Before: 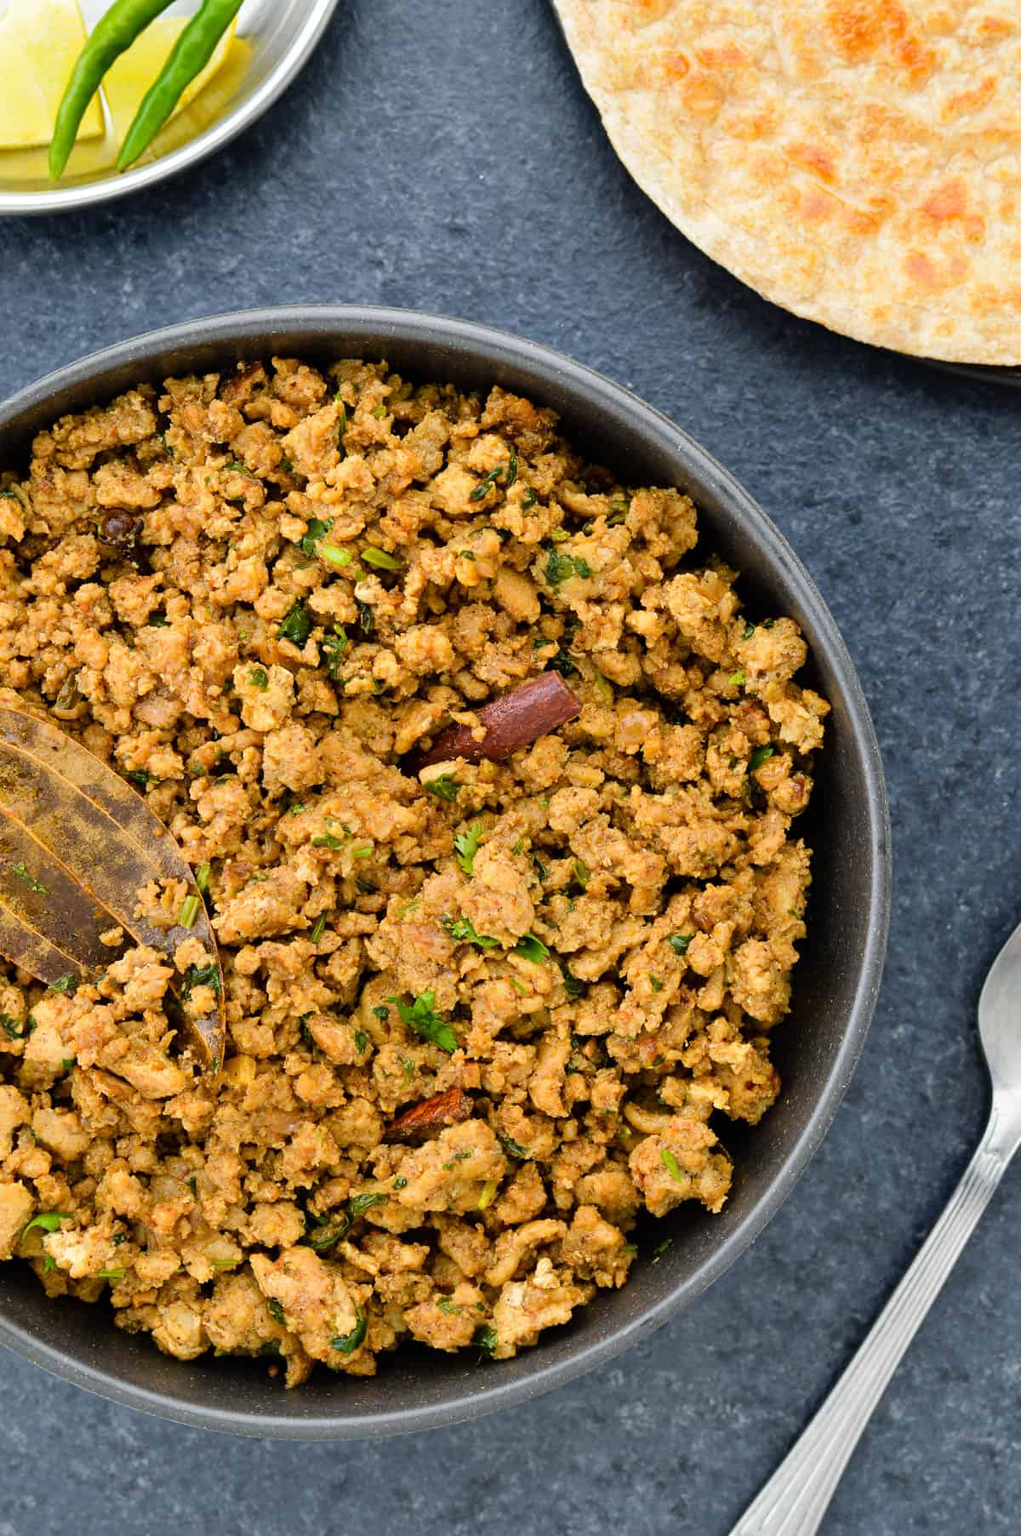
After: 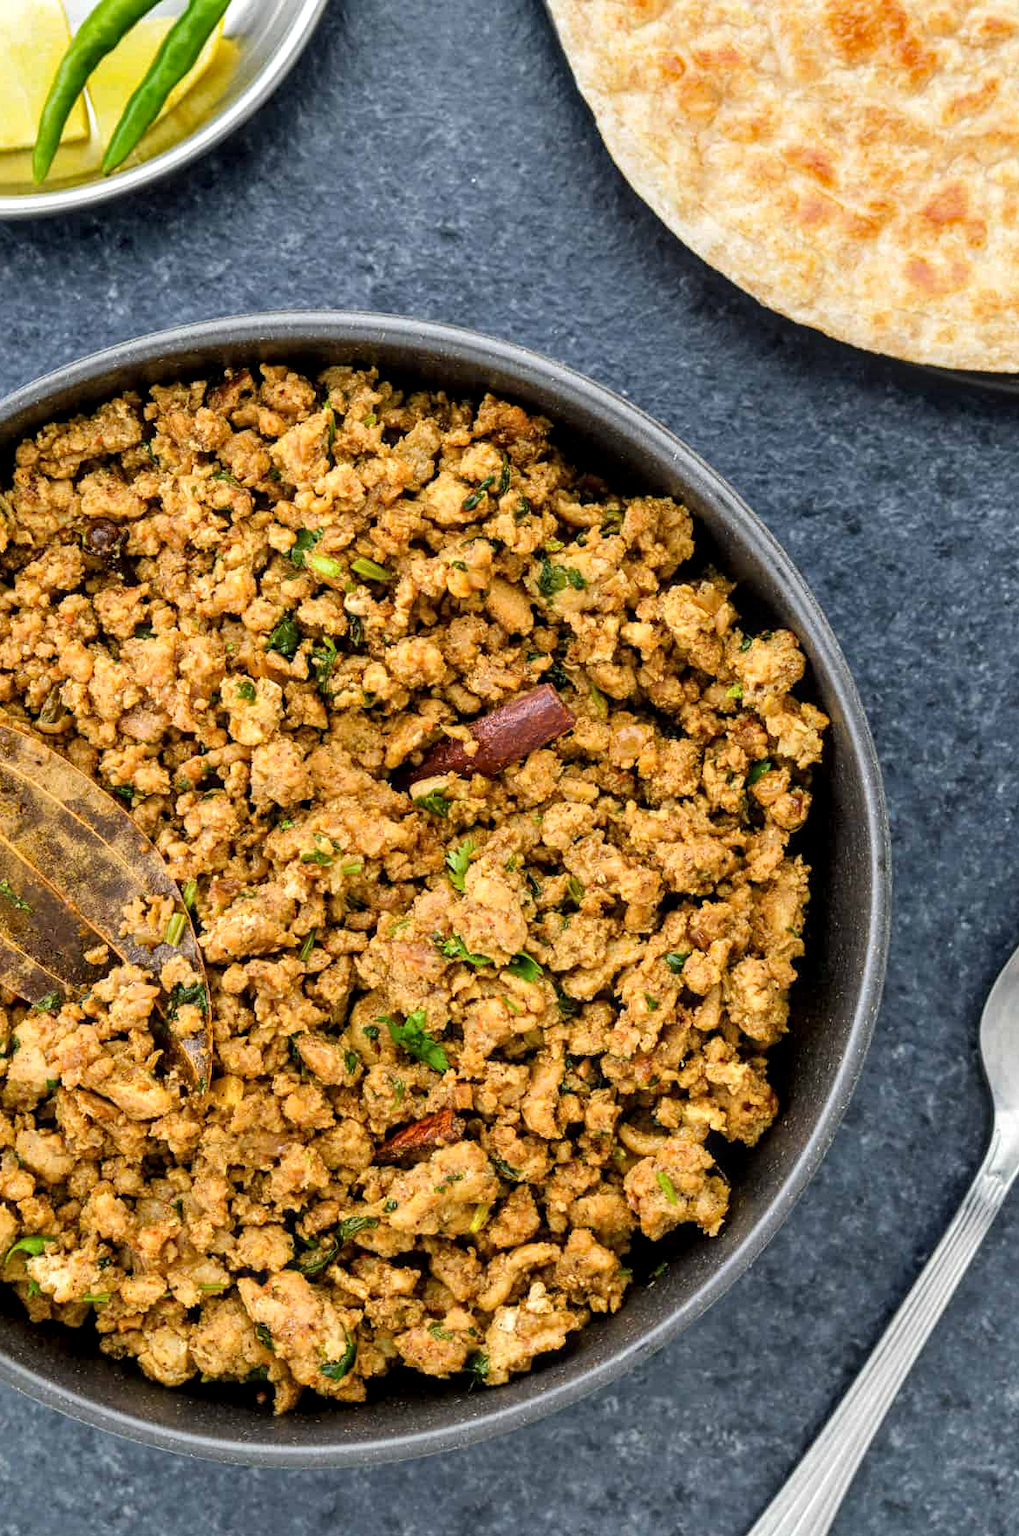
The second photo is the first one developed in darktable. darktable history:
local contrast: highlights 62%, detail 143%, midtone range 0.425
crop: left 1.714%, right 0.276%, bottom 1.864%
